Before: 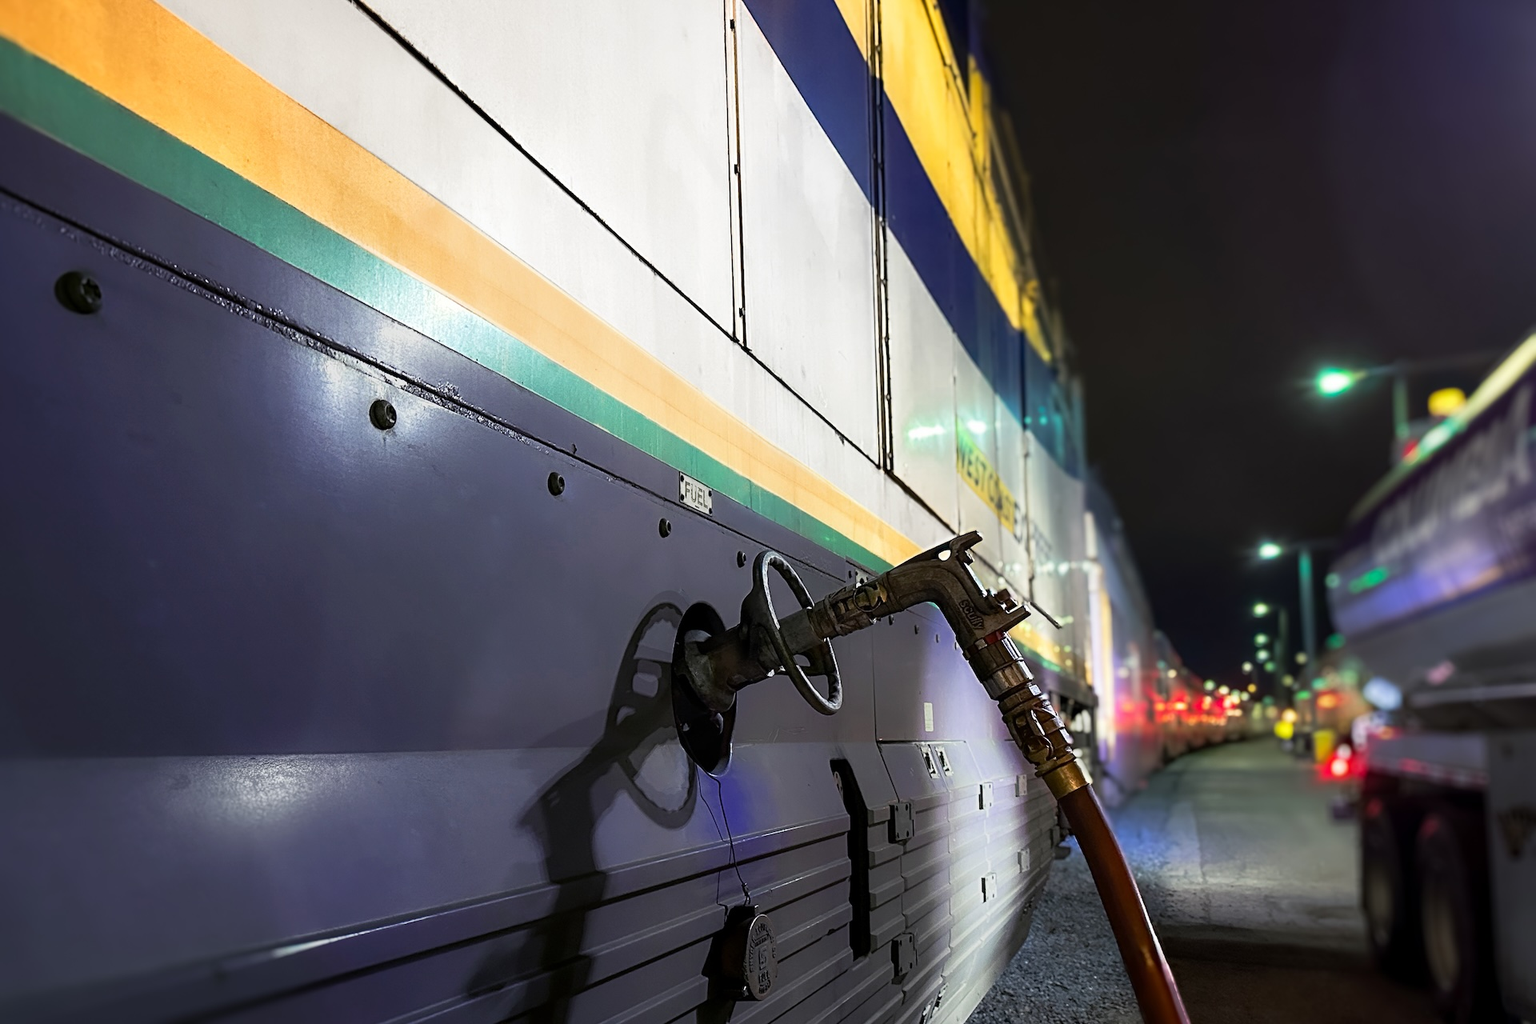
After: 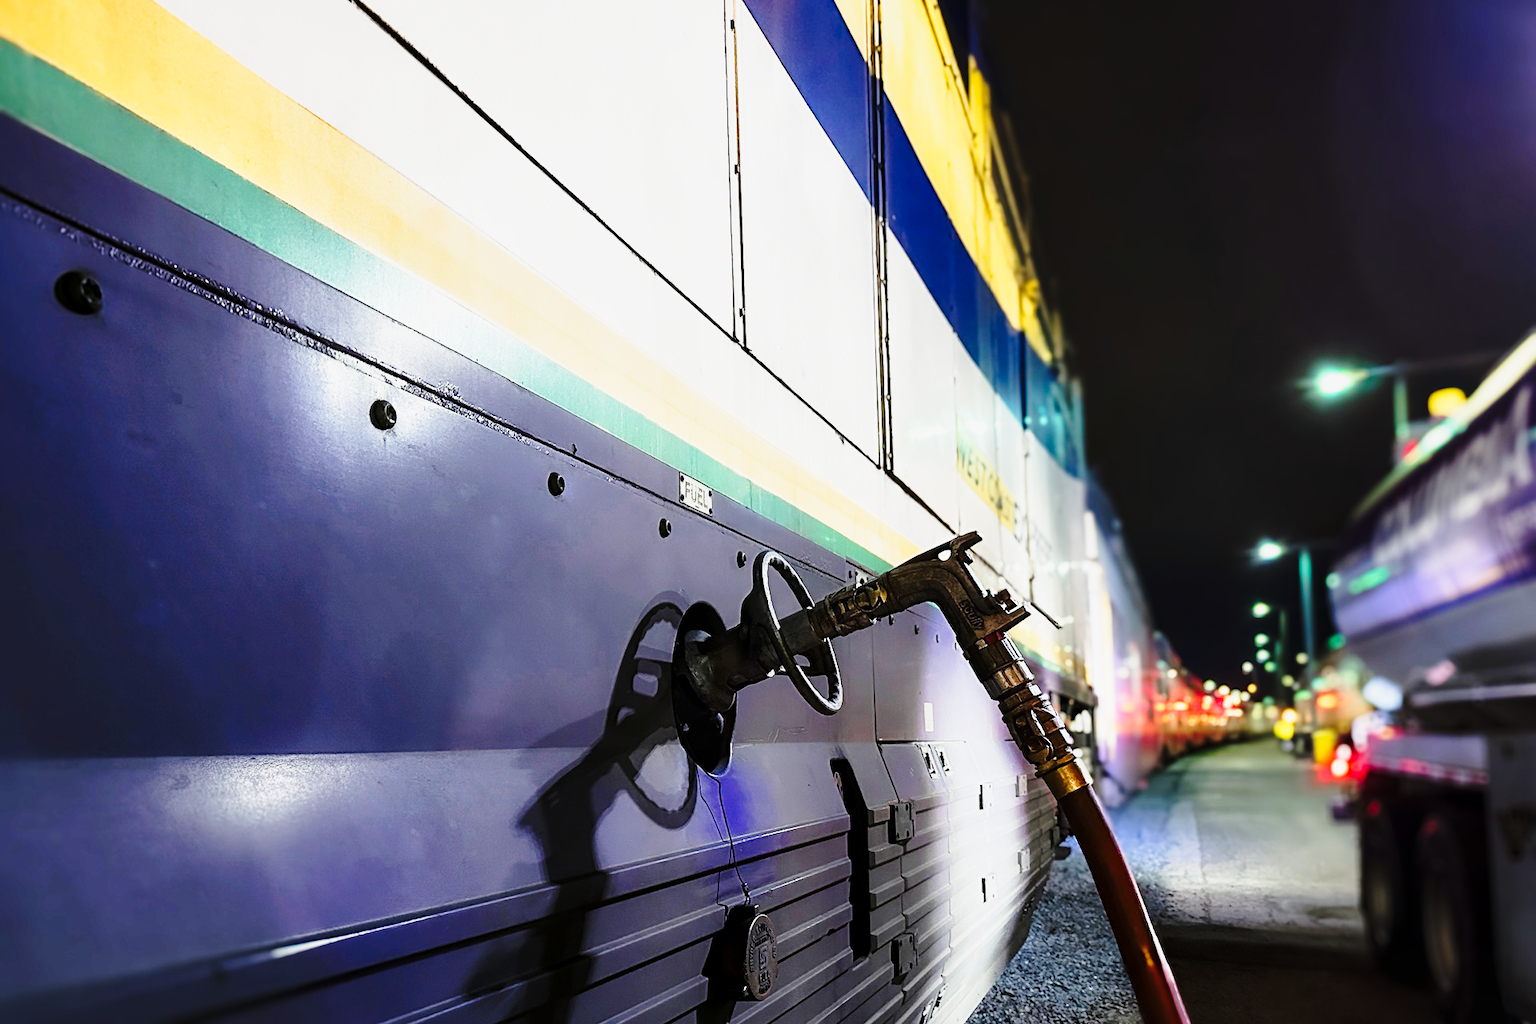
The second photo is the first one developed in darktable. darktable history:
tone curve: curves: ch0 [(0, 0.011) (0.139, 0.106) (0.295, 0.271) (0.499, 0.523) (0.739, 0.782) (0.857, 0.879) (1, 0.967)]; ch1 [(0, 0) (0.291, 0.229) (0.394, 0.365) (0.469, 0.456) (0.507, 0.504) (0.527, 0.546) (0.571, 0.614) (0.725, 0.779) (1, 1)]; ch2 [(0, 0) (0.125, 0.089) (0.35, 0.317) (0.437, 0.42) (0.502, 0.499) (0.537, 0.551) (0.613, 0.636) (1, 1)], preserve colors none
local contrast: mode bilateral grid, contrast 20, coarseness 50, detail 119%, midtone range 0.2
base curve: curves: ch0 [(0, 0) (0.032, 0.037) (0.105, 0.228) (0.435, 0.76) (0.856, 0.983) (1, 1)], preserve colors none
